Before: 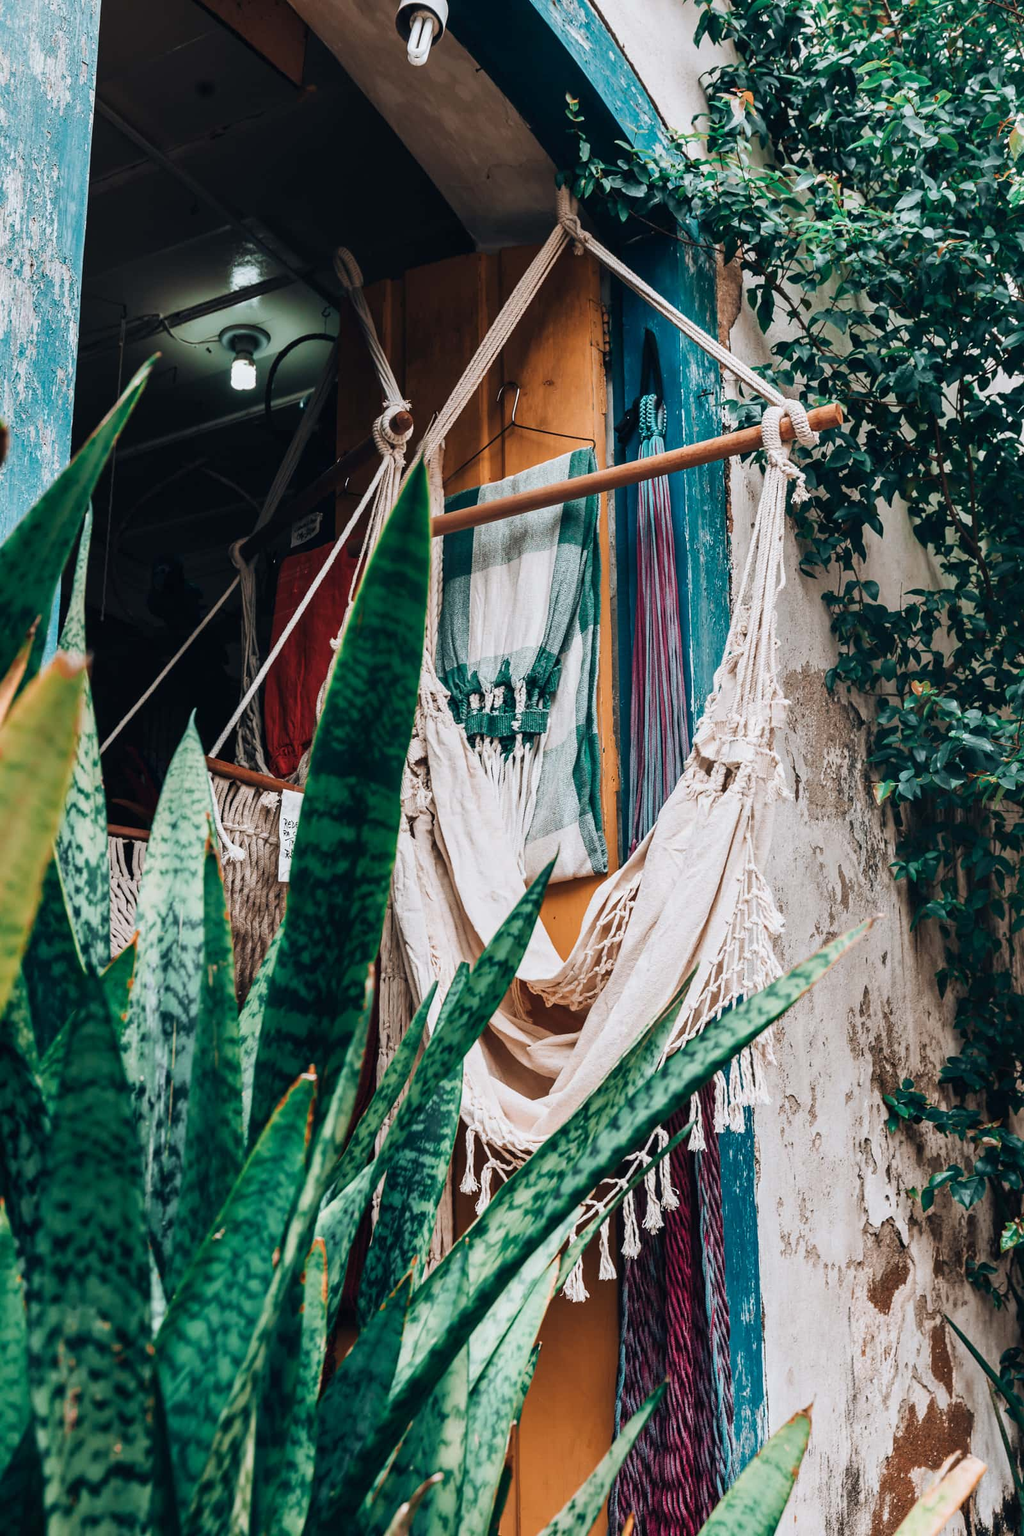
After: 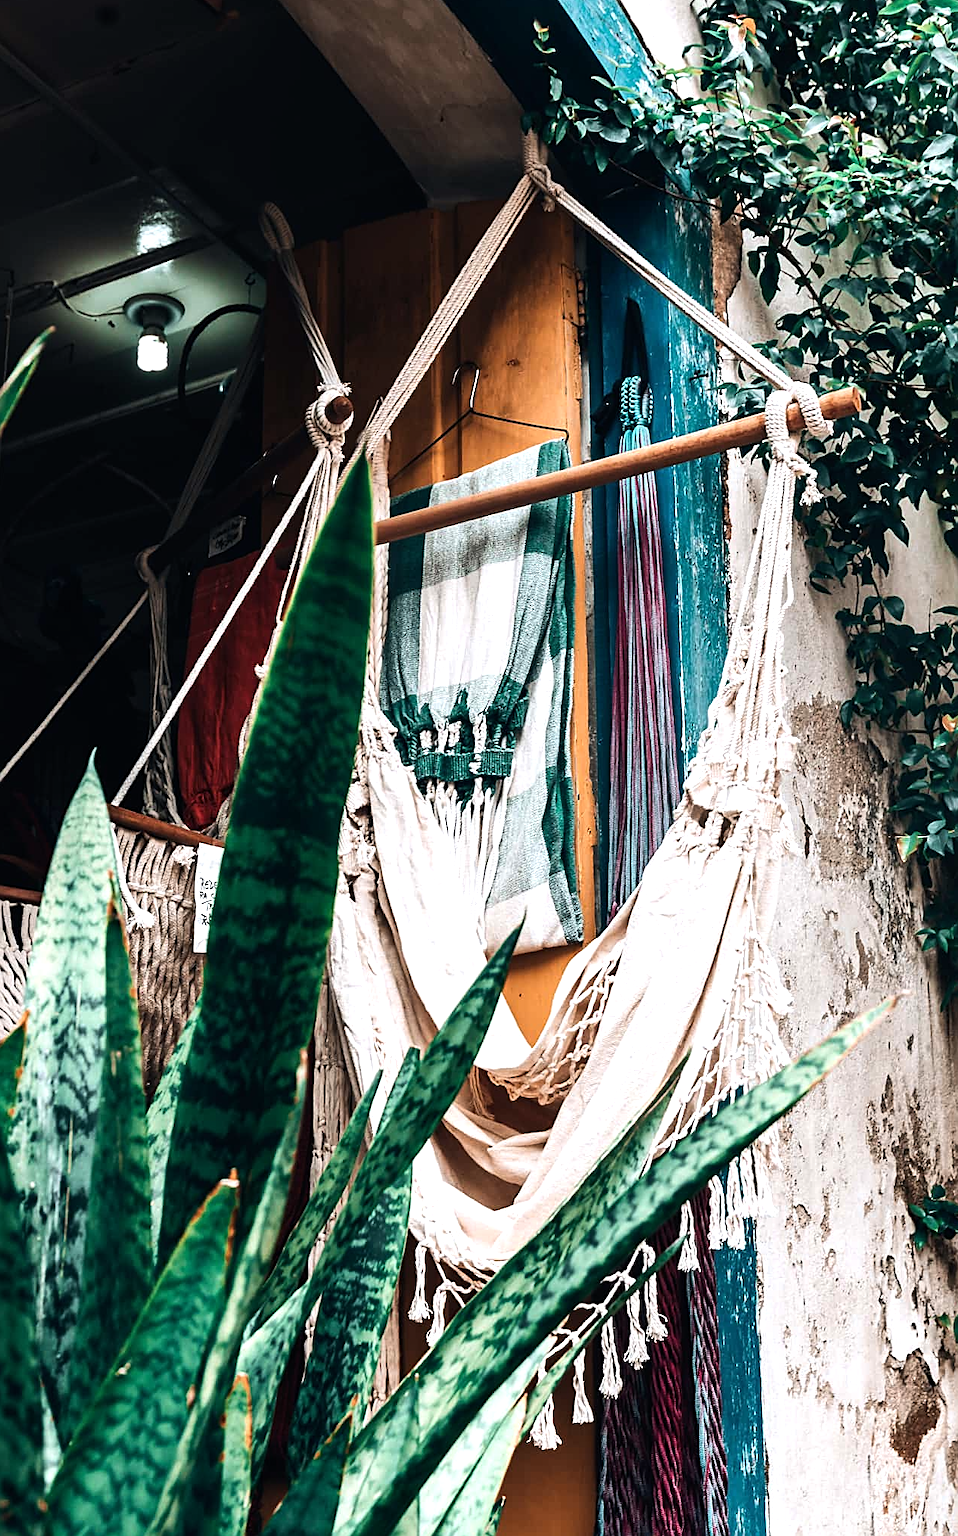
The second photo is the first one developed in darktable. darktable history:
sharpen: on, module defaults
crop: left 11.233%, top 4.96%, right 9.567%, bottom 10.441%
tone equalizer: -8 EV -0.743 EV, -7 EV -0.67 EV, -6 EV -0.567 EV, -5 EV -0.374 EV, -3 EV 0.379 EV, -2 EV 0.6 EV, -1 EV 0.689 EV, +0 EV 0.781 EV, edges refinement/feathering 500, mask exposure compensation -1.57 EV, preserve details no
